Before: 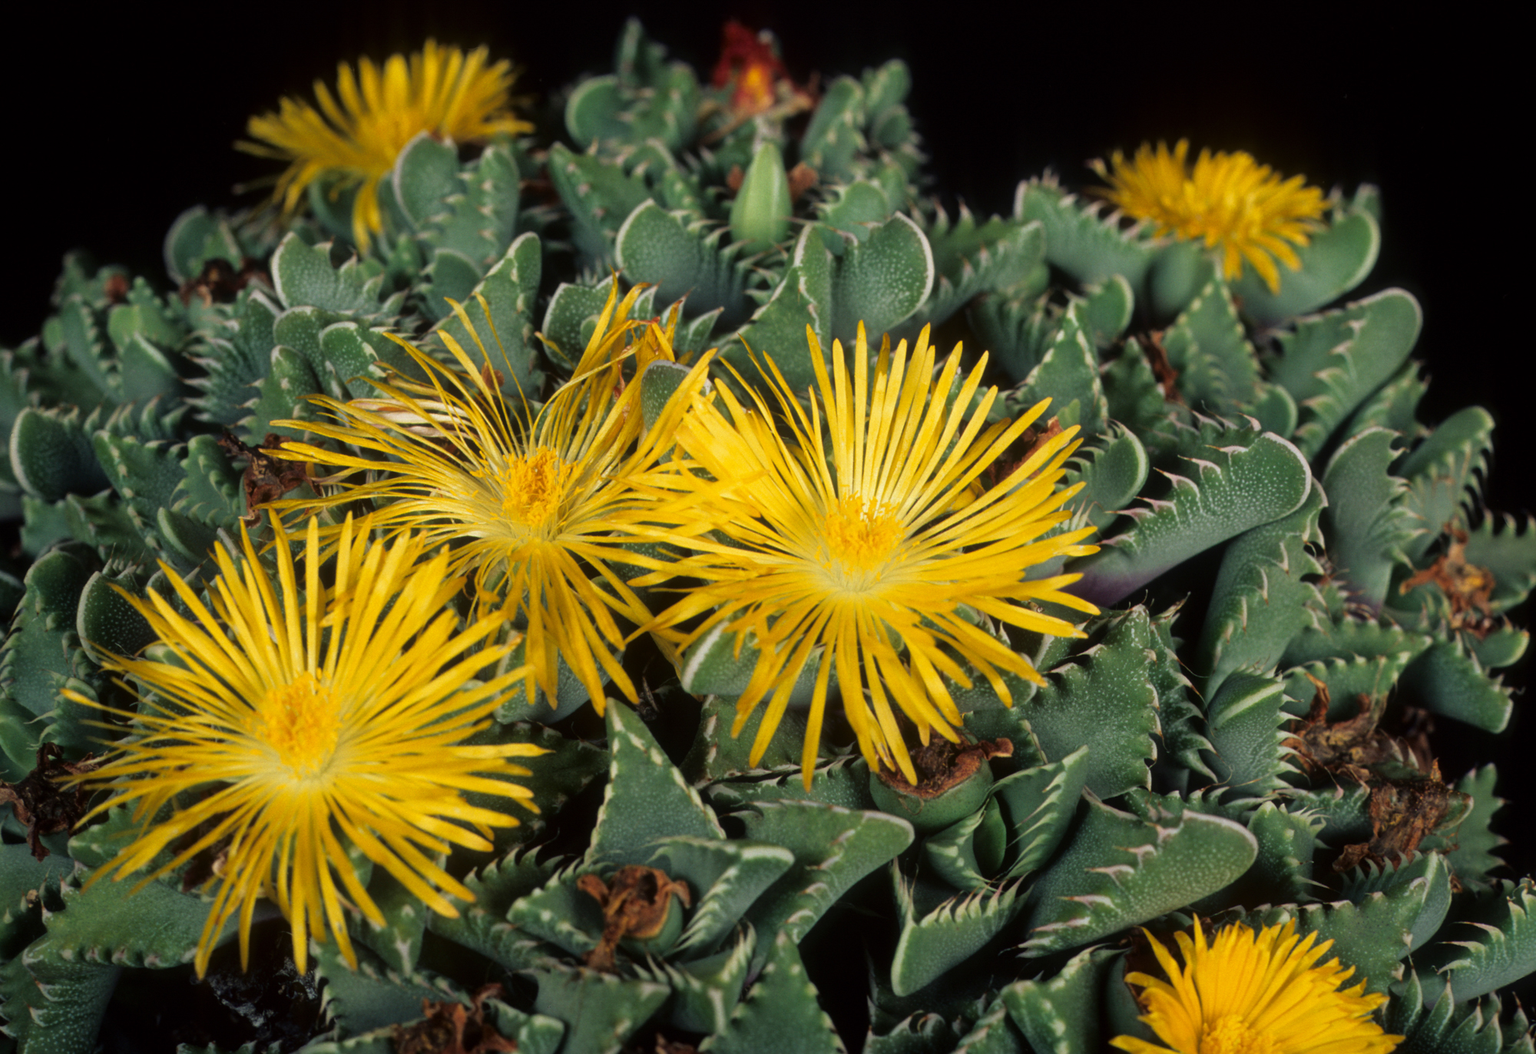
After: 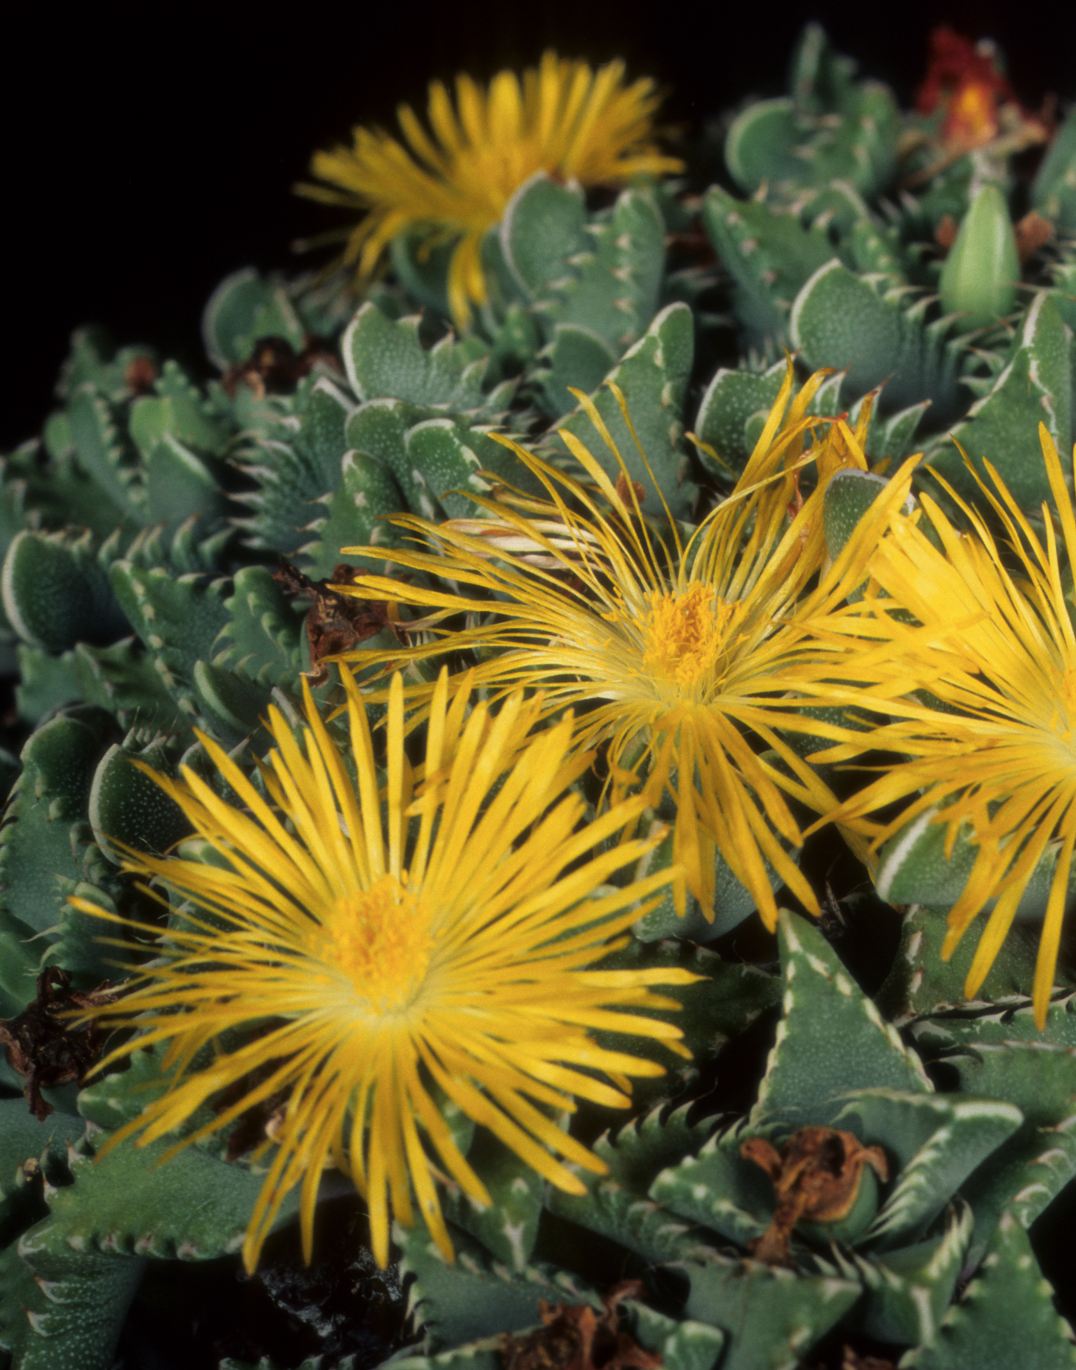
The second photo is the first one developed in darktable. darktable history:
crop: left 0.587%, right 45.588%, bottom 0.086%
soften: size 10%, saturation 50%, brightness 0.2 EV, mix 10%
